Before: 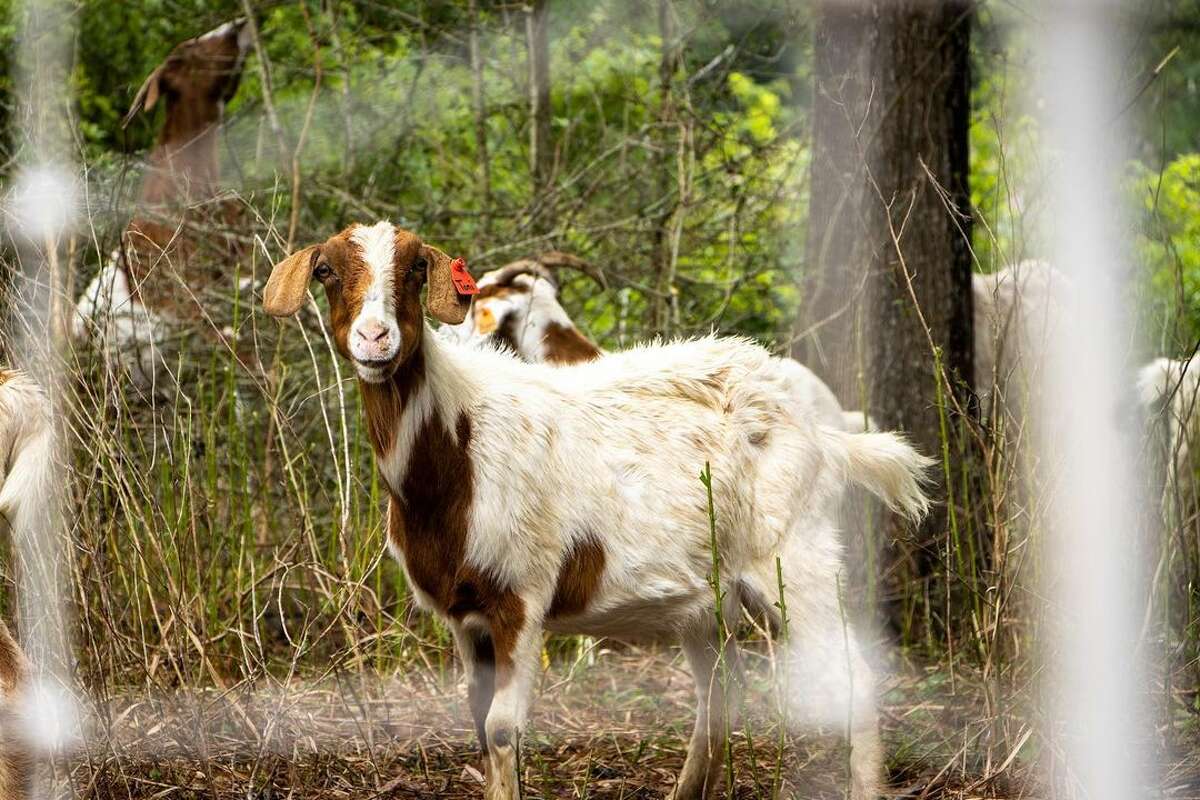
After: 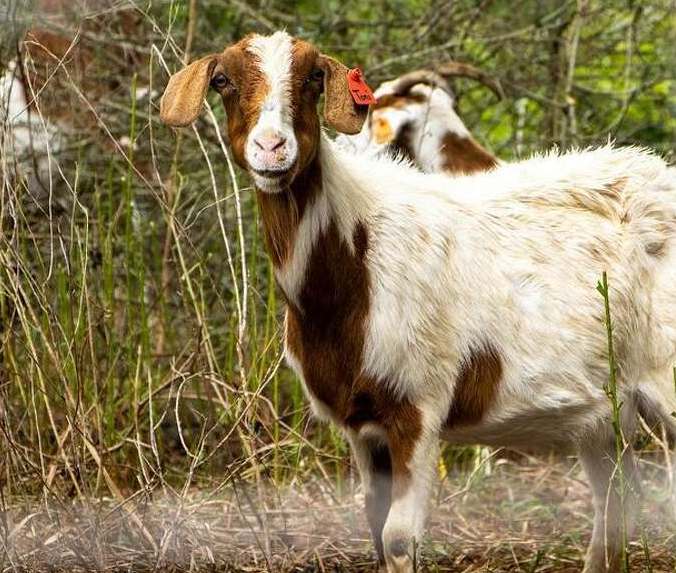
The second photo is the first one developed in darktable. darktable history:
crop: left 8.61%, top 23.812%, right 35.001%, bottom 4.526%
